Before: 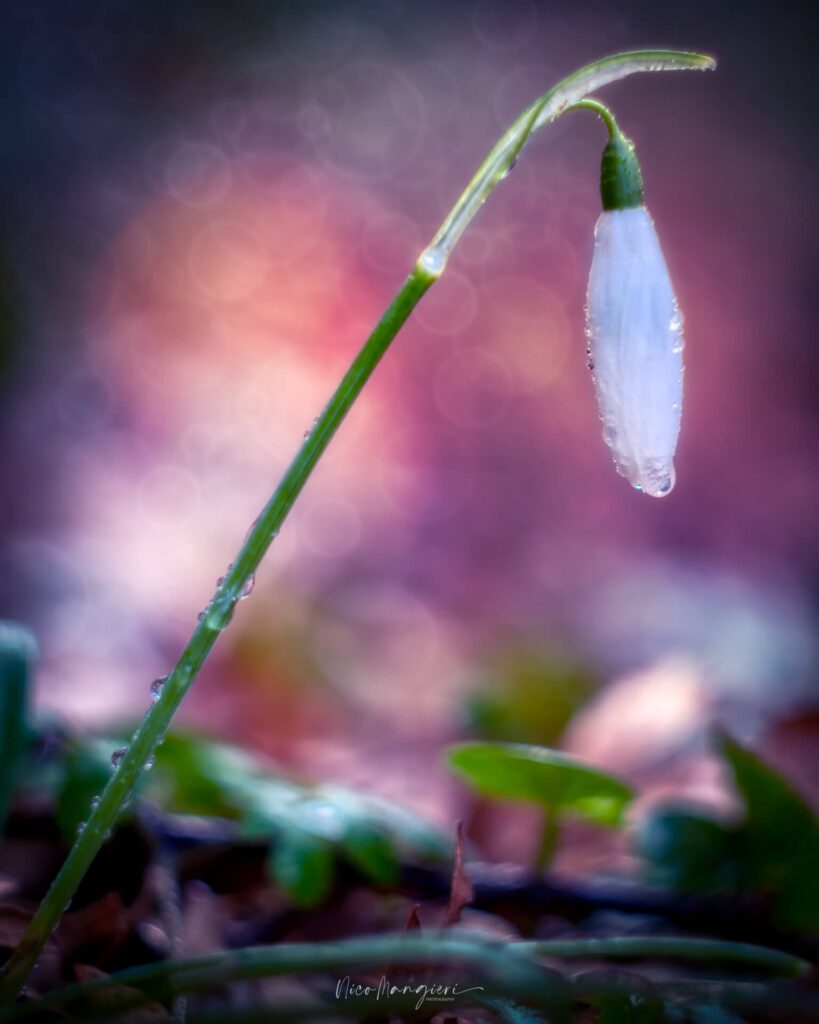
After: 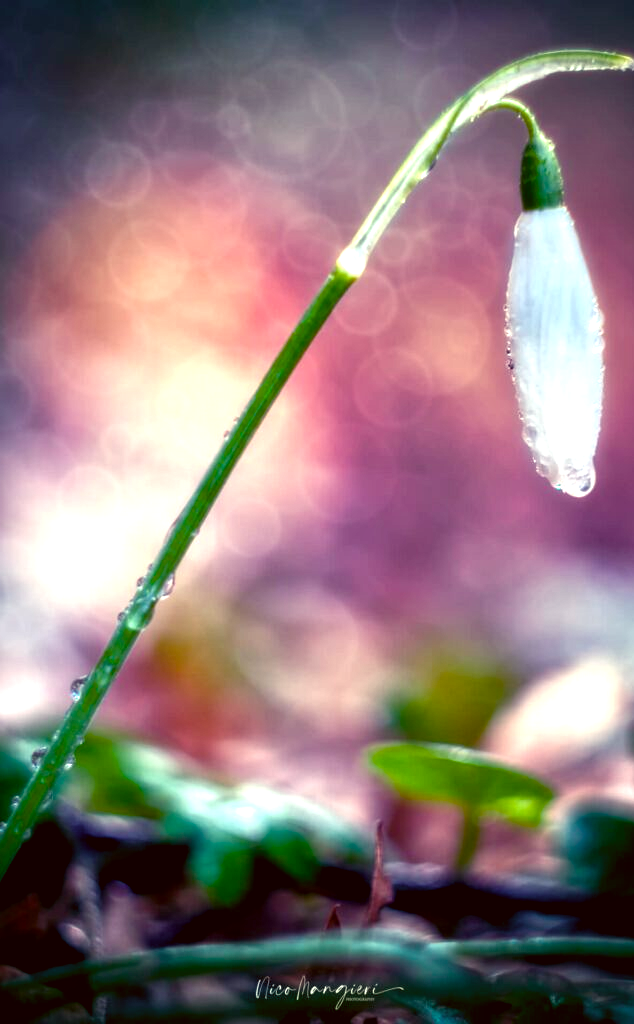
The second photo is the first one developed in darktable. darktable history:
color correction: highlights a* 10.21, highlights b* 9.79, shadows a* 8.61, shadows b* 7.88, saturation 0.8
crop: left 9.88%, right 12.664%
tone equalizer: -8 EV 1 EV, -7 EV 1 EV, -6 EV 1 EV, -5 EV 1 EV, -4 EV 1 EV, -3 EV 0.75 EV, -2 EV 0.5 EV, -1 EV 0.25 EV
color balance rgb: shadows lift › luminance -7.7%, shadows lift › chroma 2.13%, shadows lift › hue 165.27°, power › luminance -7.77%, power › chroma 1.1%, power › hue 215.88°, highlights gain › luminance 15.15%, highlights gain › chroma 7%, highlights gain › hue 125.57°, global offset › luminance -0.33%, global offset › chroma 0.11%, global offset › hue 165.27°, perceptual saturation grading › global saturation 24.42%, perceptual saturation grading › highlights -24.42%, perceptual saturation grading › mid-tones 24.42%, perceptual saturation grading › shadows 40%, perceptual brilliance grading › global brilliance -5%, perceptual brilliance grading › highlights 24.42%, perceptual brilliance grading › mid-tones 7%, perceptual brilliance grading › shadows -5%
